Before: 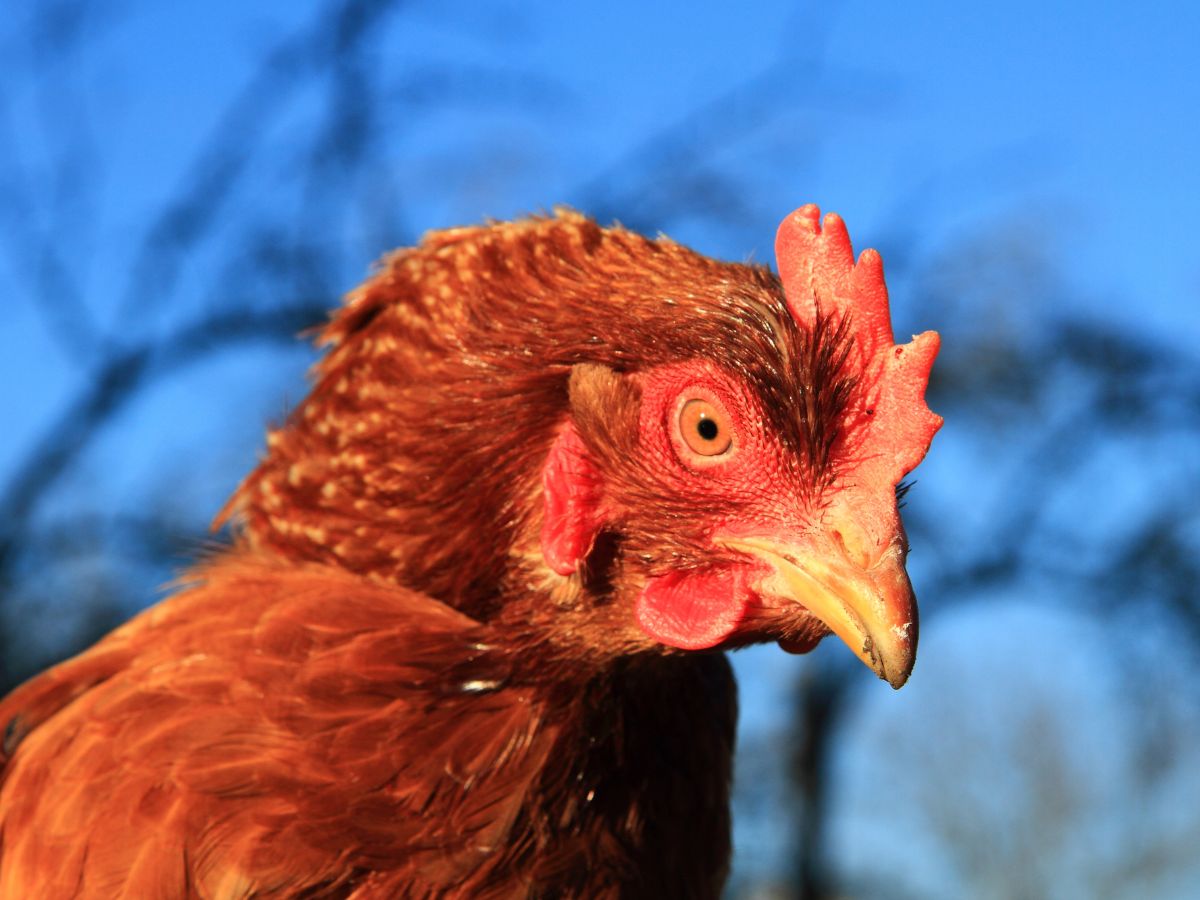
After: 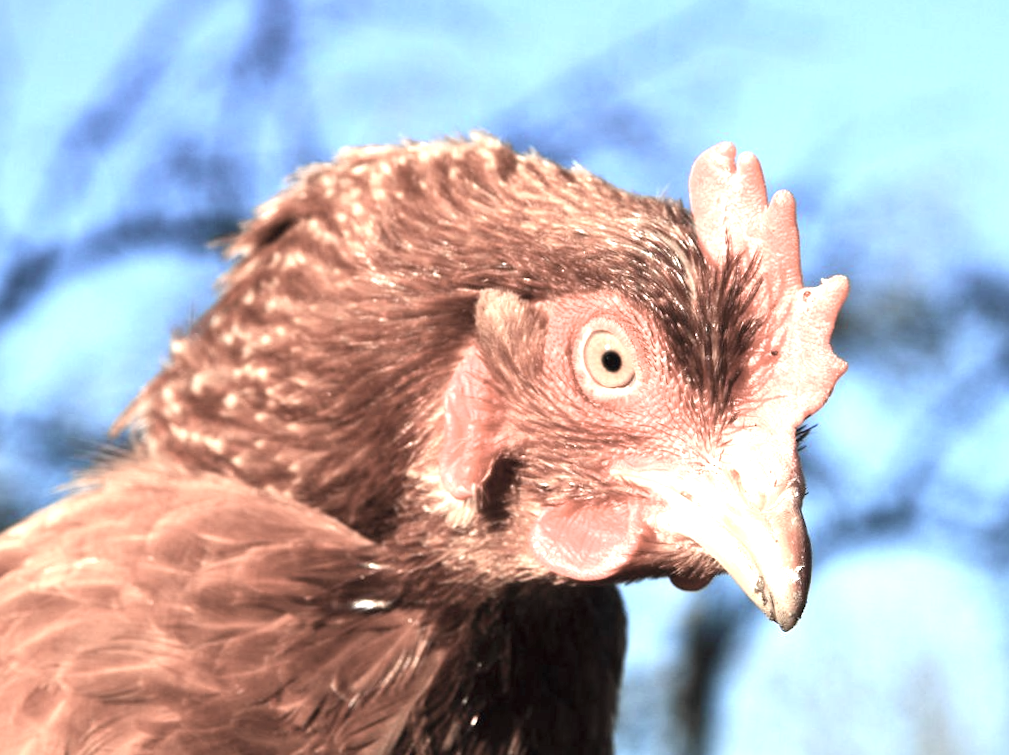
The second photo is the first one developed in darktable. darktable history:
color zones: curves: ch1 [(0.238, 0.163) (0.476, 0.2) (0.733, 0.322) (0.848, 0.134)]
crop and rotate: angle -3.2°, left 5.037%, top 5.196%, right 4.69%, bottom 4.76%
exposure: black level correction 0, exposure 1.452 EV, compensate highlight preservation false
